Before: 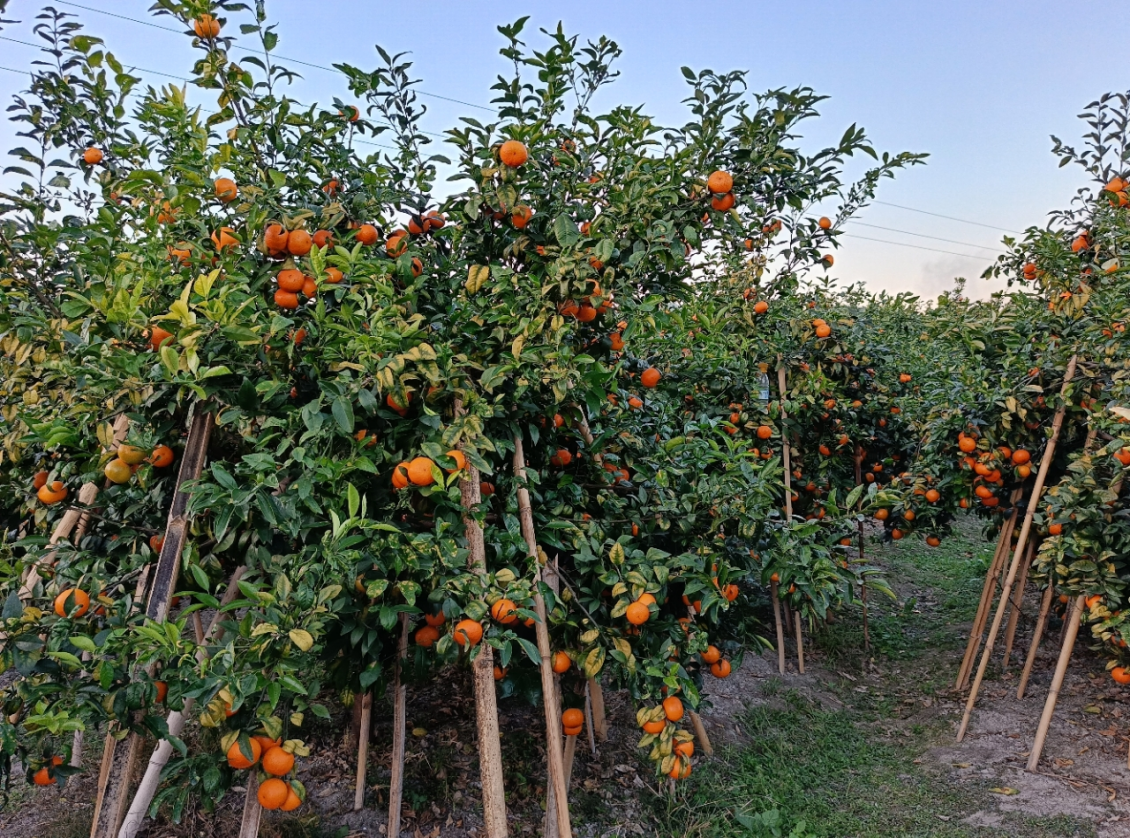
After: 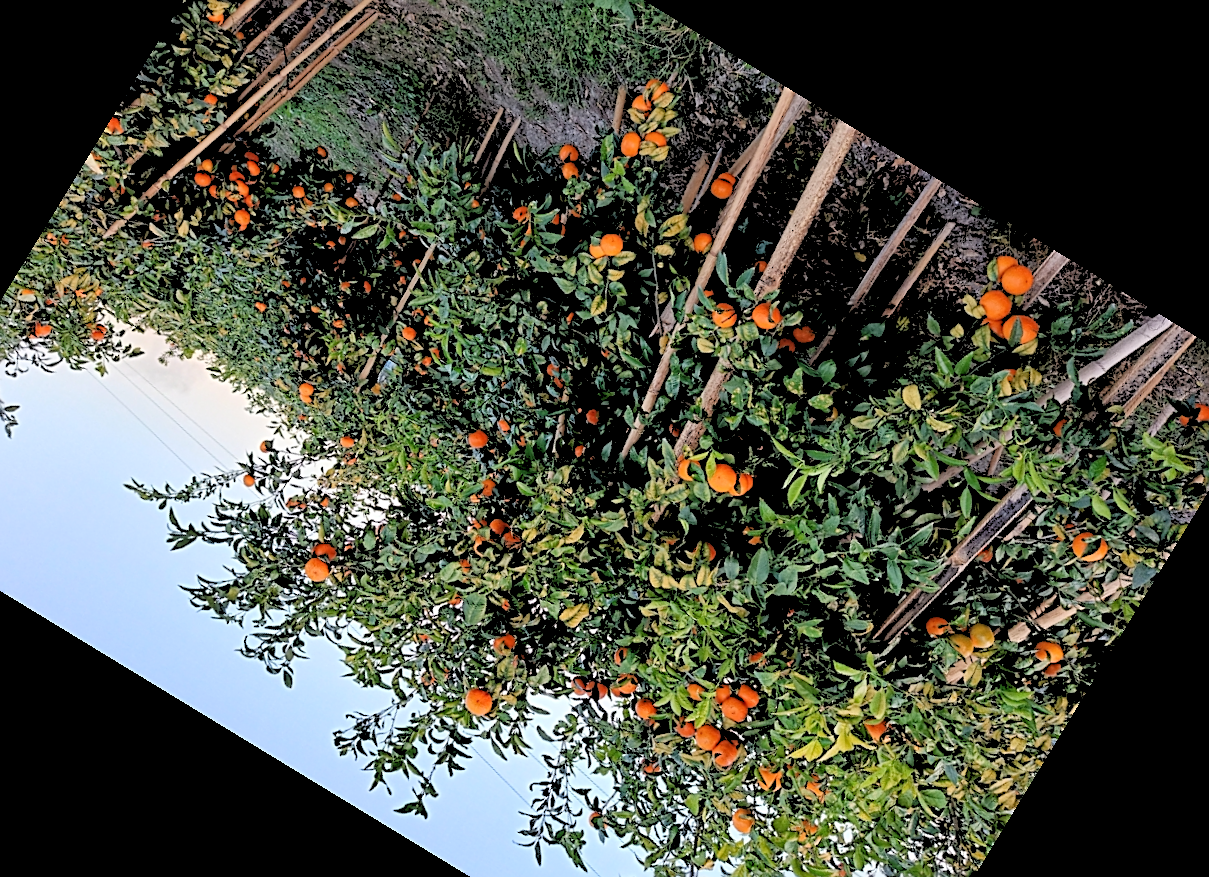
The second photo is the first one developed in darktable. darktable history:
crop and rotate: angle 148.68°, left 9.111%, top 15.603%, right 4.588%, bottom 17.041%
sharpen: on, module defaults
rgb levels: levels [[0.027, 0.429, 0.996], [0, 0.5, 1], [0, 0.5, 1]]
